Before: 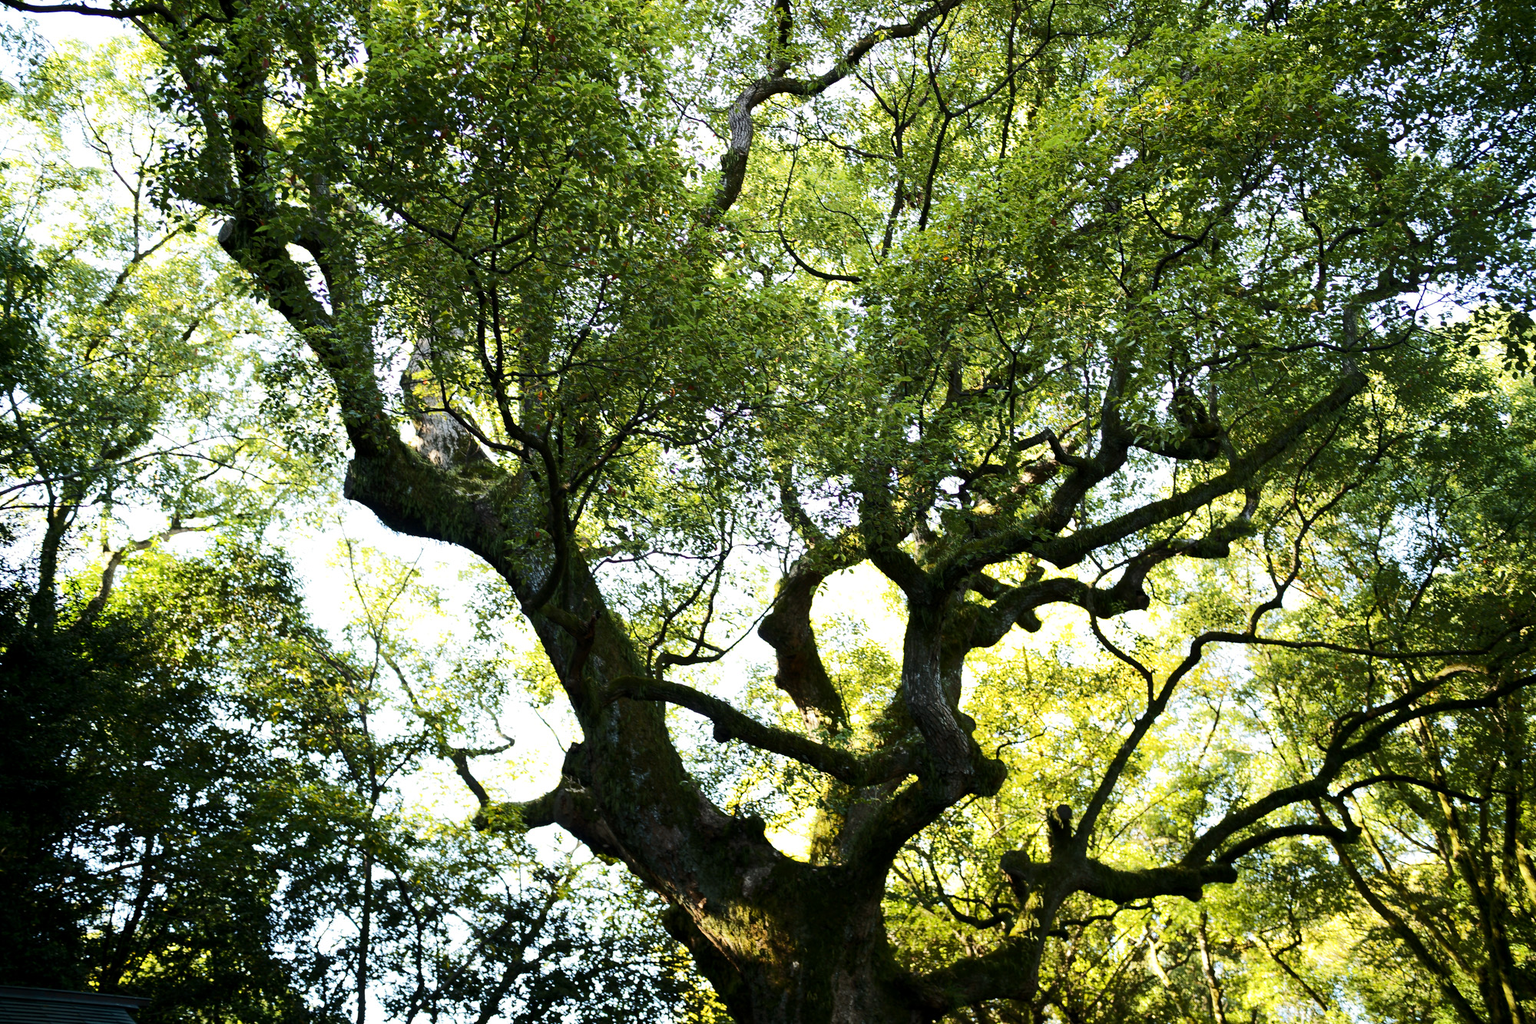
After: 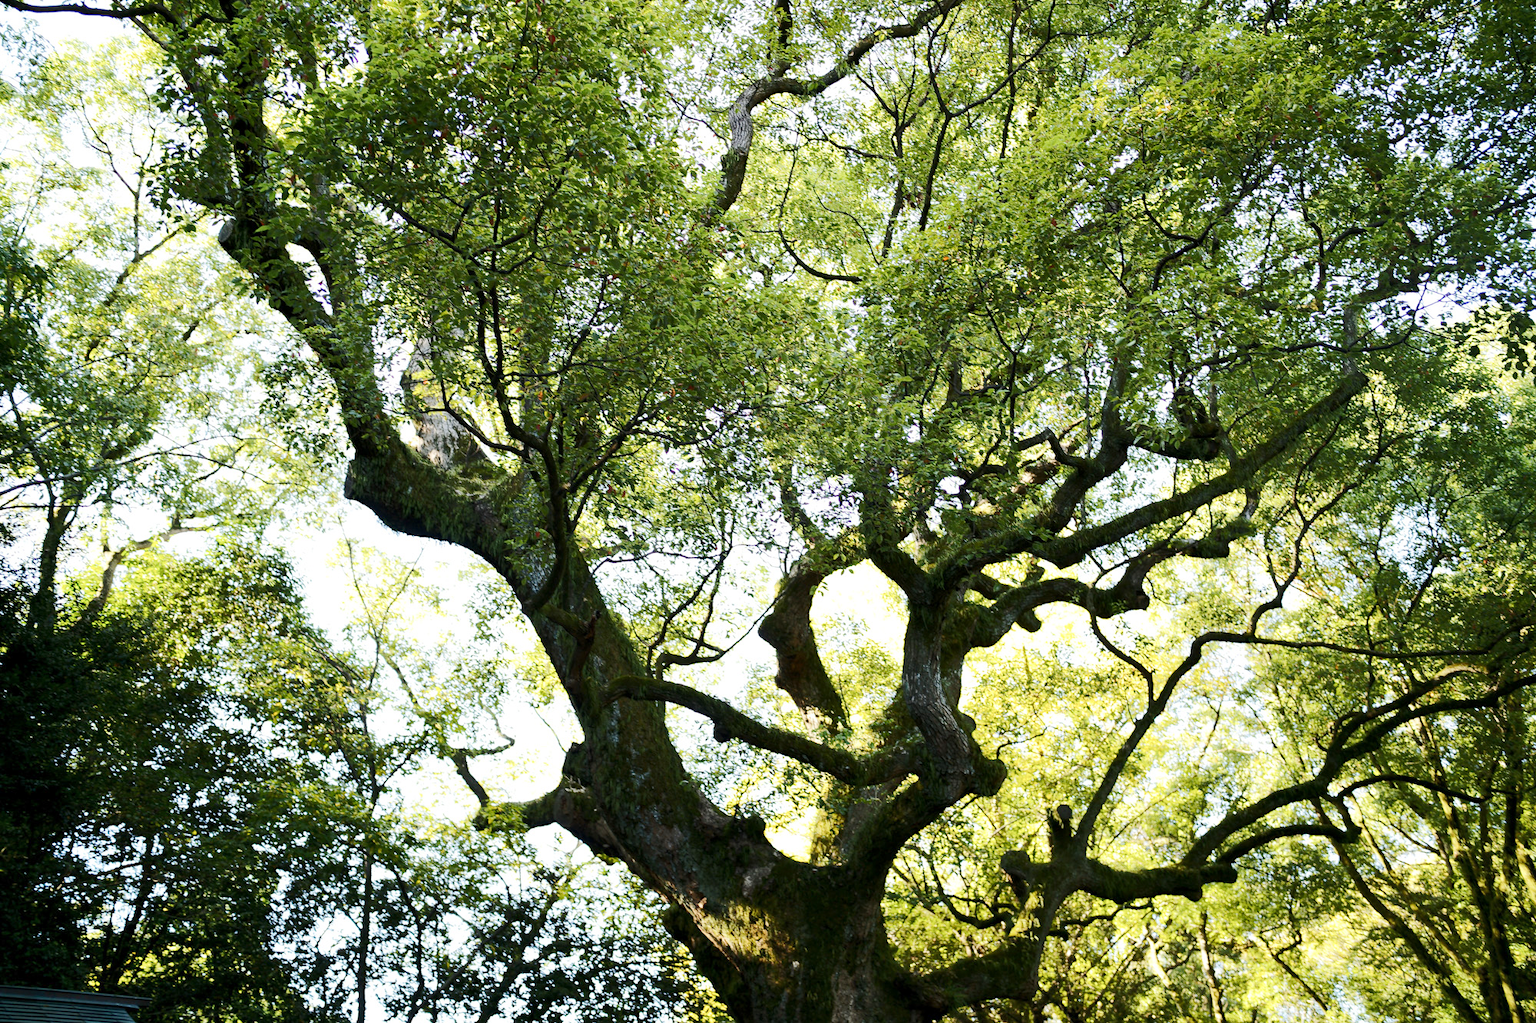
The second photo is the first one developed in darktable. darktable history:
base curve: curves: ch0 [(0, 0) (0.158, 0.273) (0.879, 0.895) (1, 1)], preserve colors none
shadows and highlights: radius 265.34, soften with gaussian
